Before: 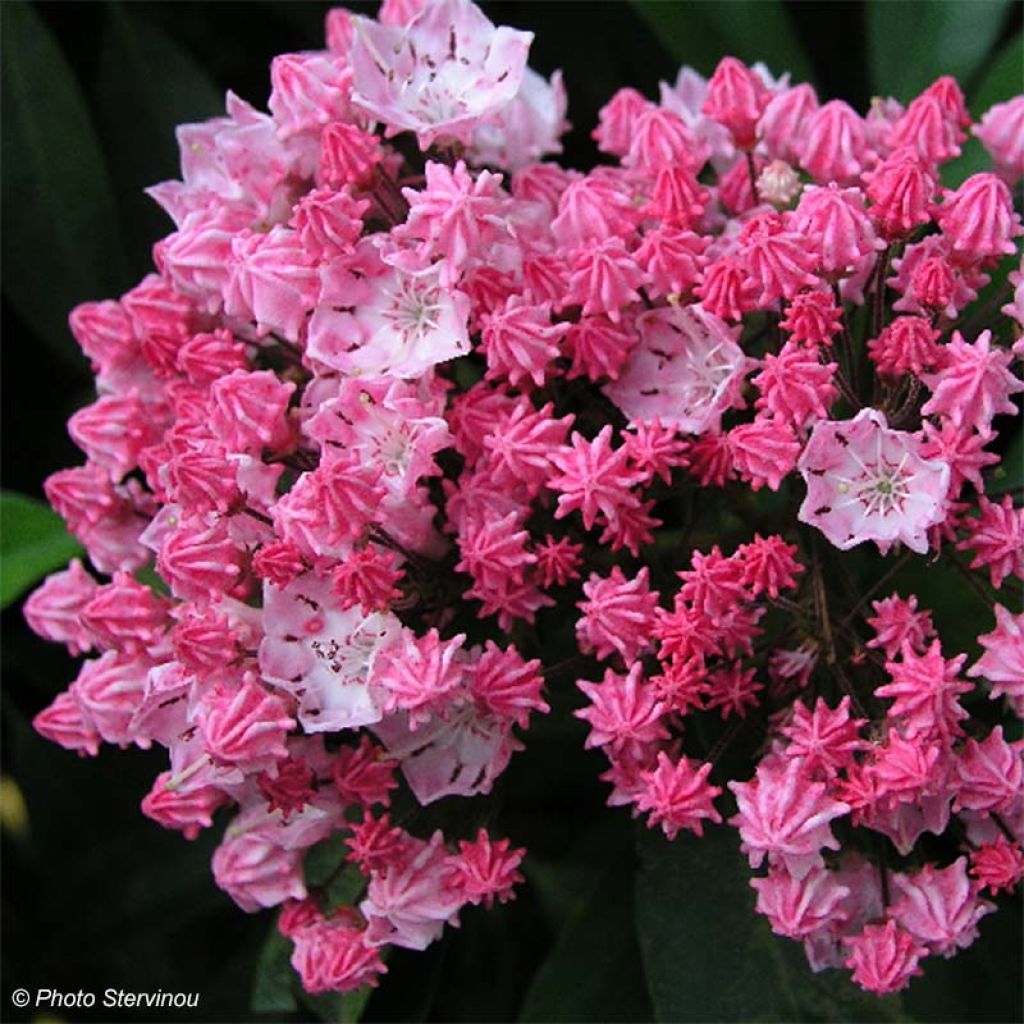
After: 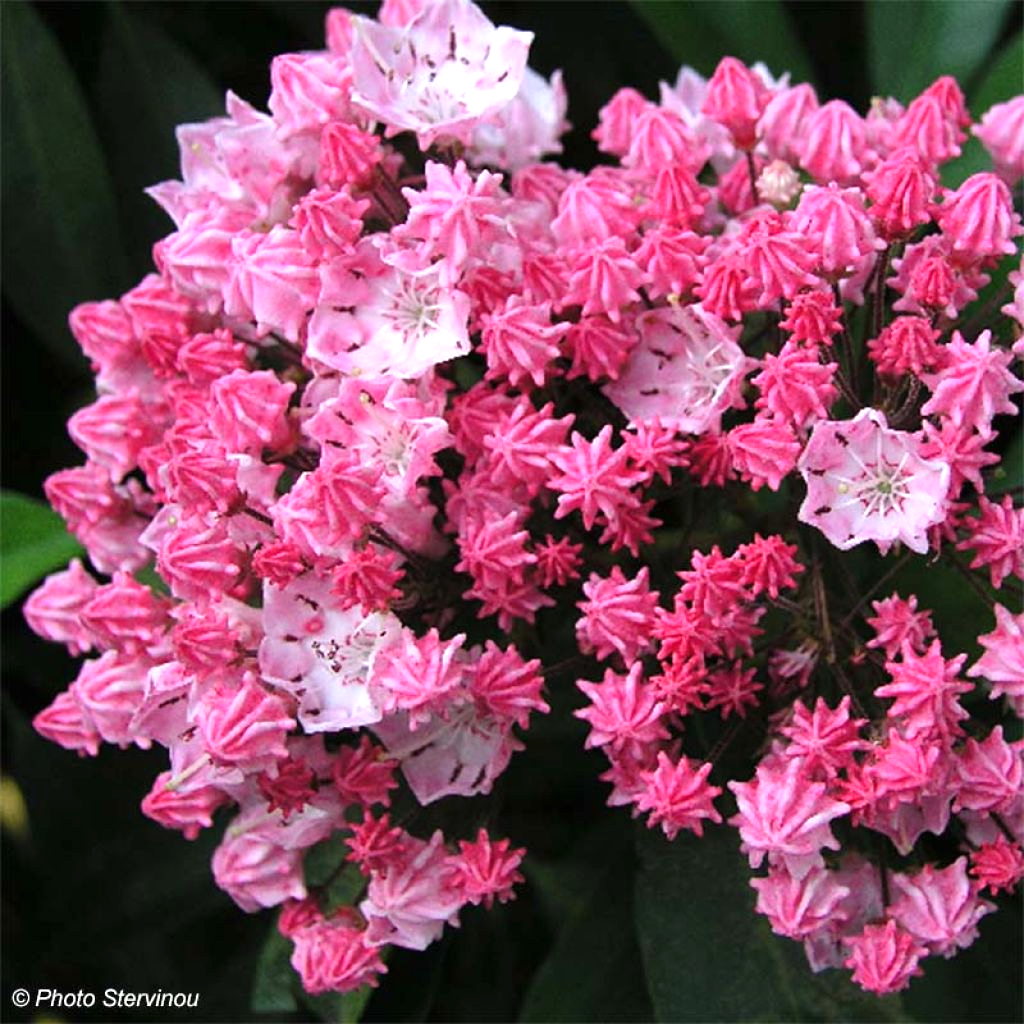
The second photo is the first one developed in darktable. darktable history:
exposure: black level correction 0, exposure 0.5 EV, compensate highlight preservation false
sharpen: radius 2.883, amount 0.868, threshold 47.523
